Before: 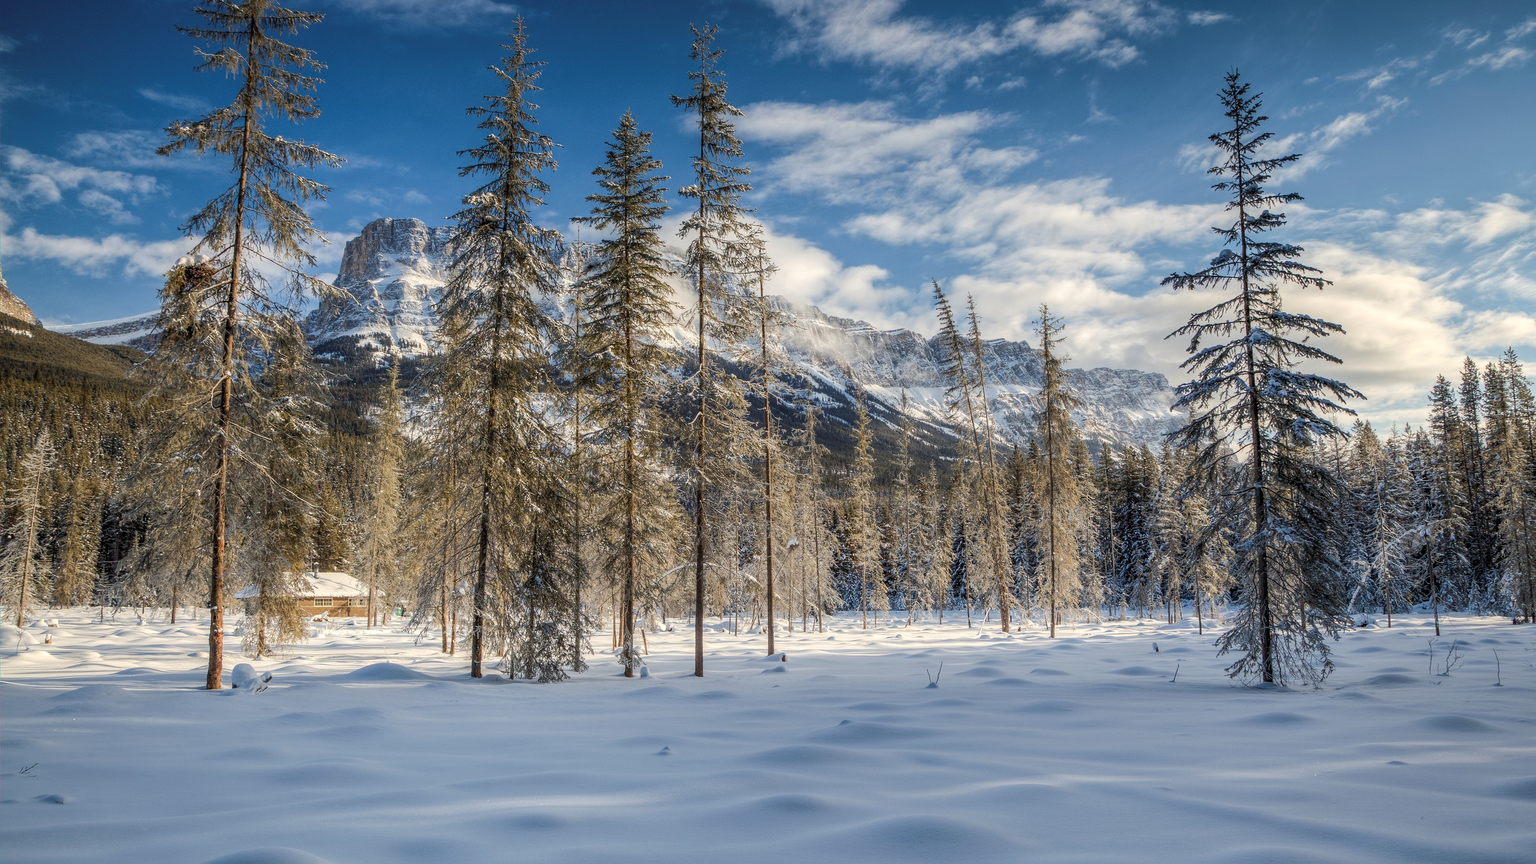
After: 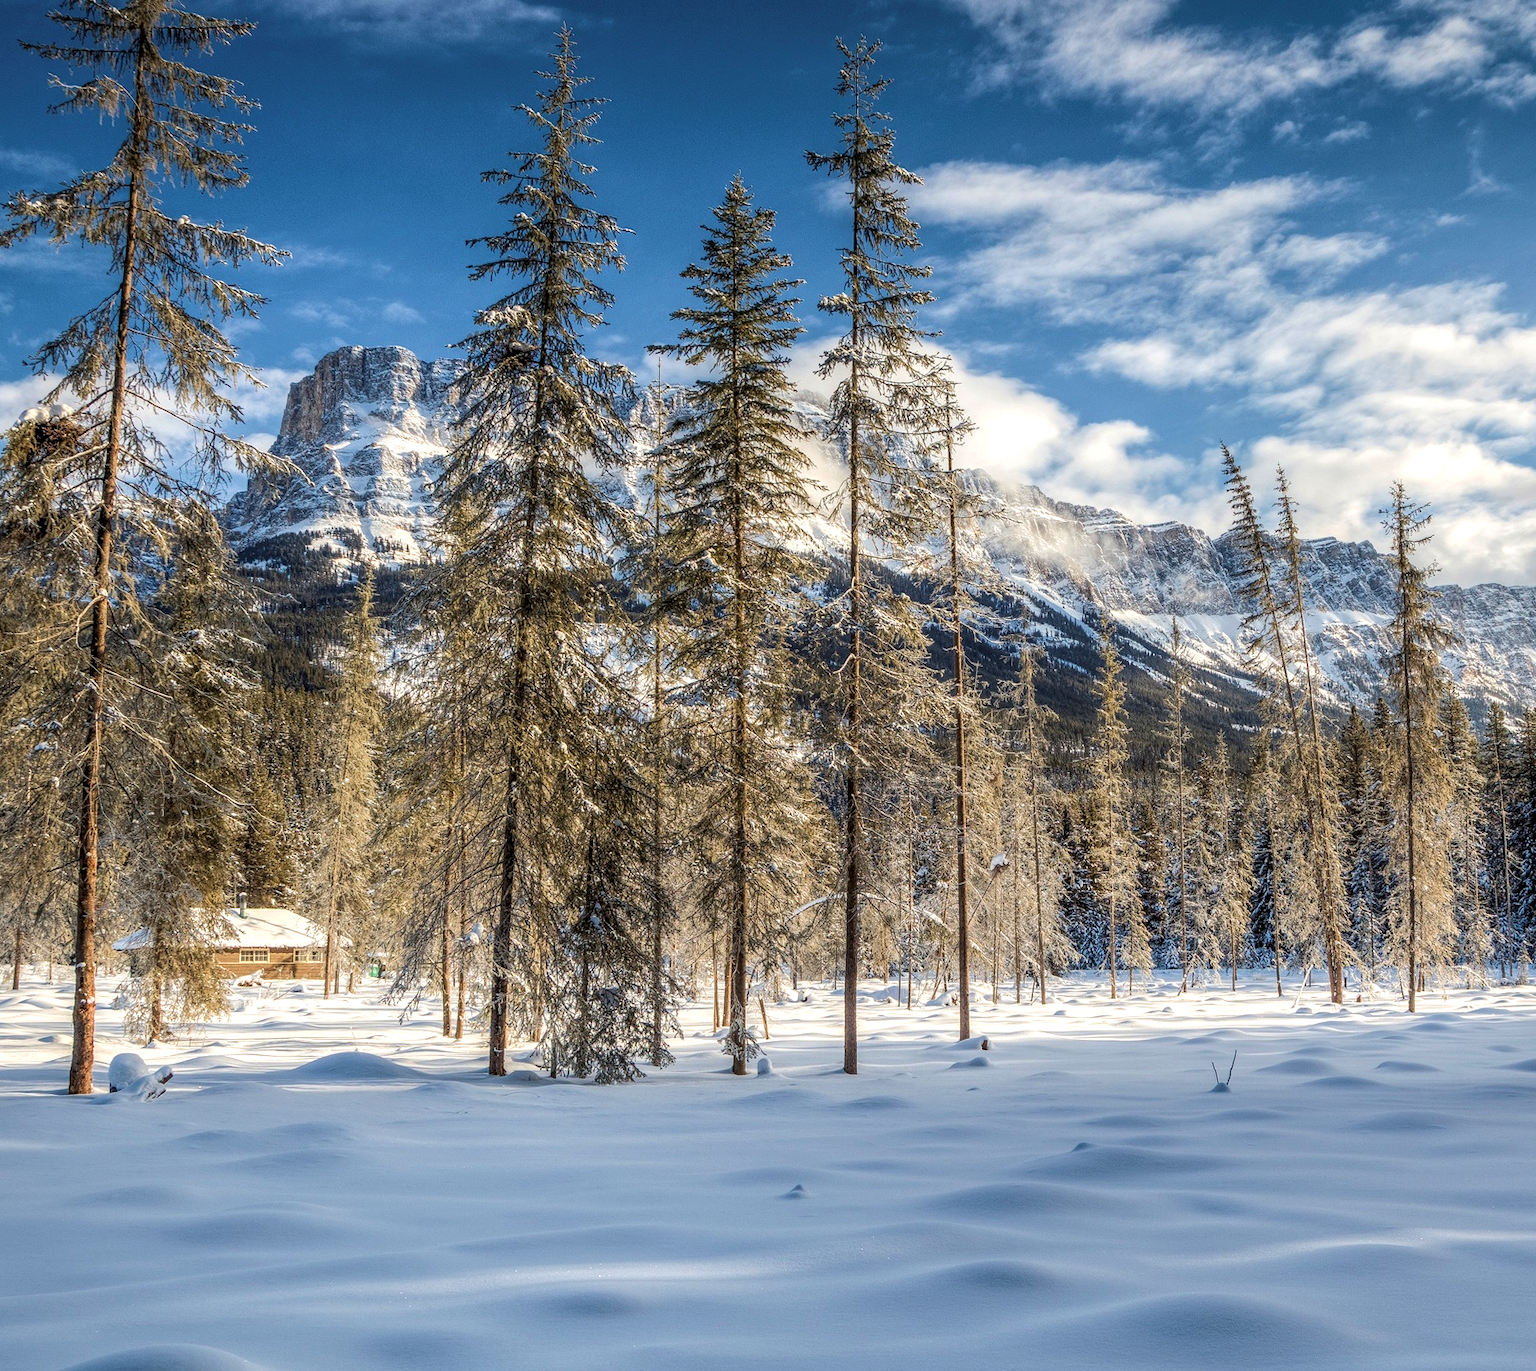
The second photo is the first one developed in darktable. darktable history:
velvia: on, module defaults
crop: left 10.655%, right 26.318%
contrast brightness saturation: saturation -0.047
local contrast: detail 130%
exposure: exposure 0.201 EV, compensate exposure bias true, compensate highlight preservation false
